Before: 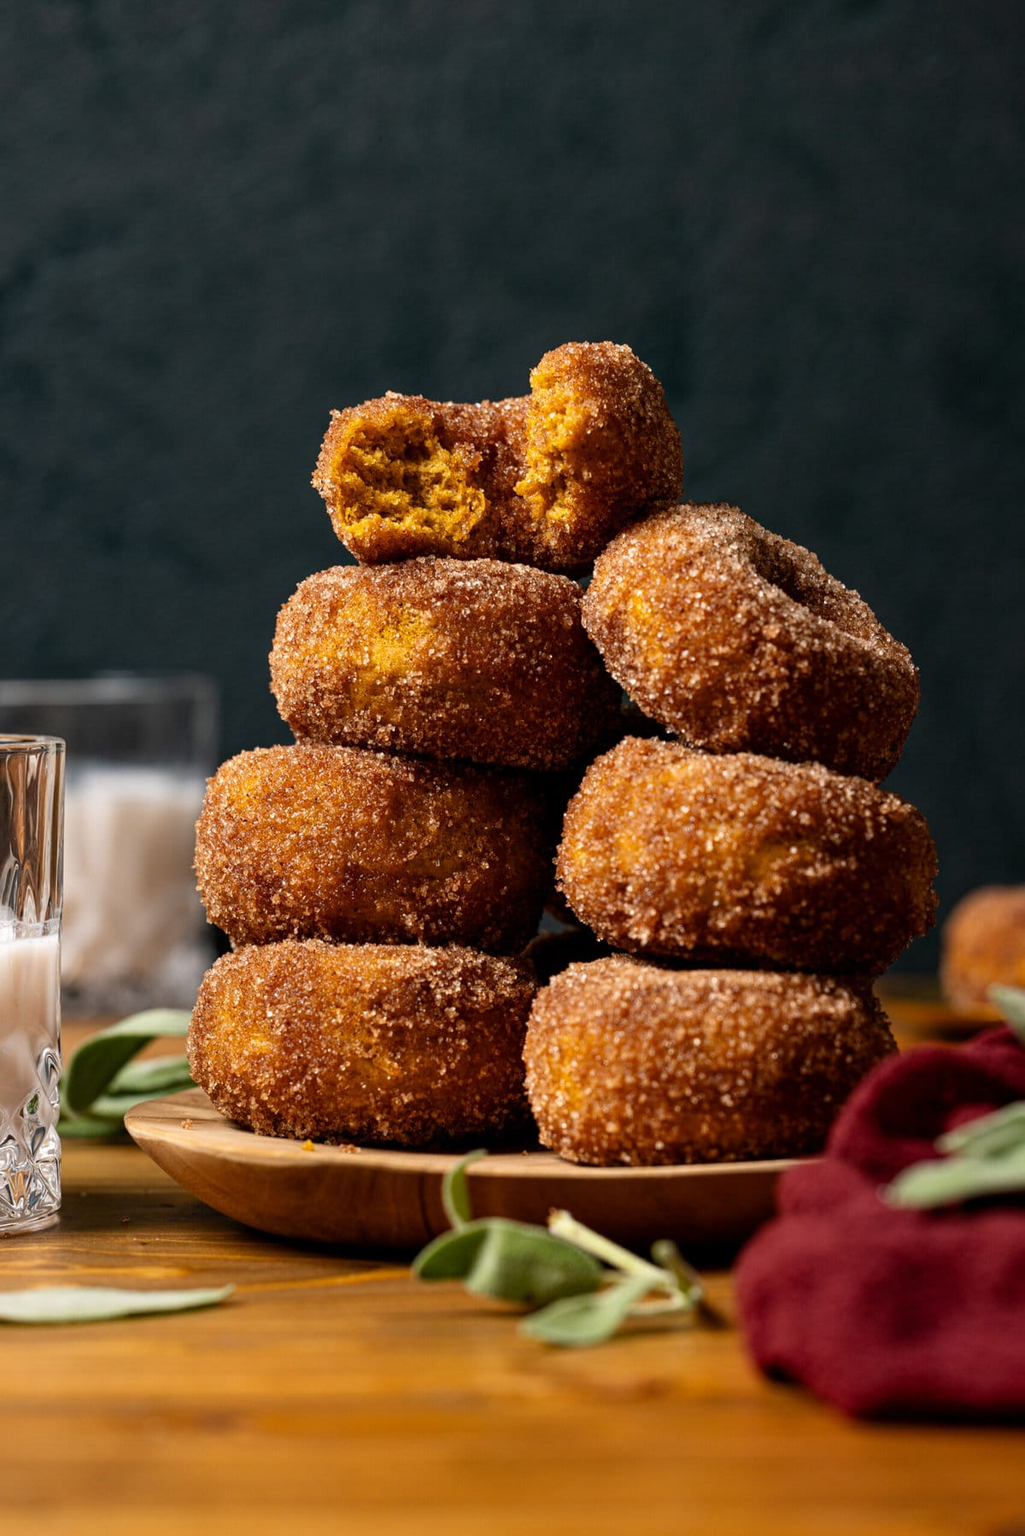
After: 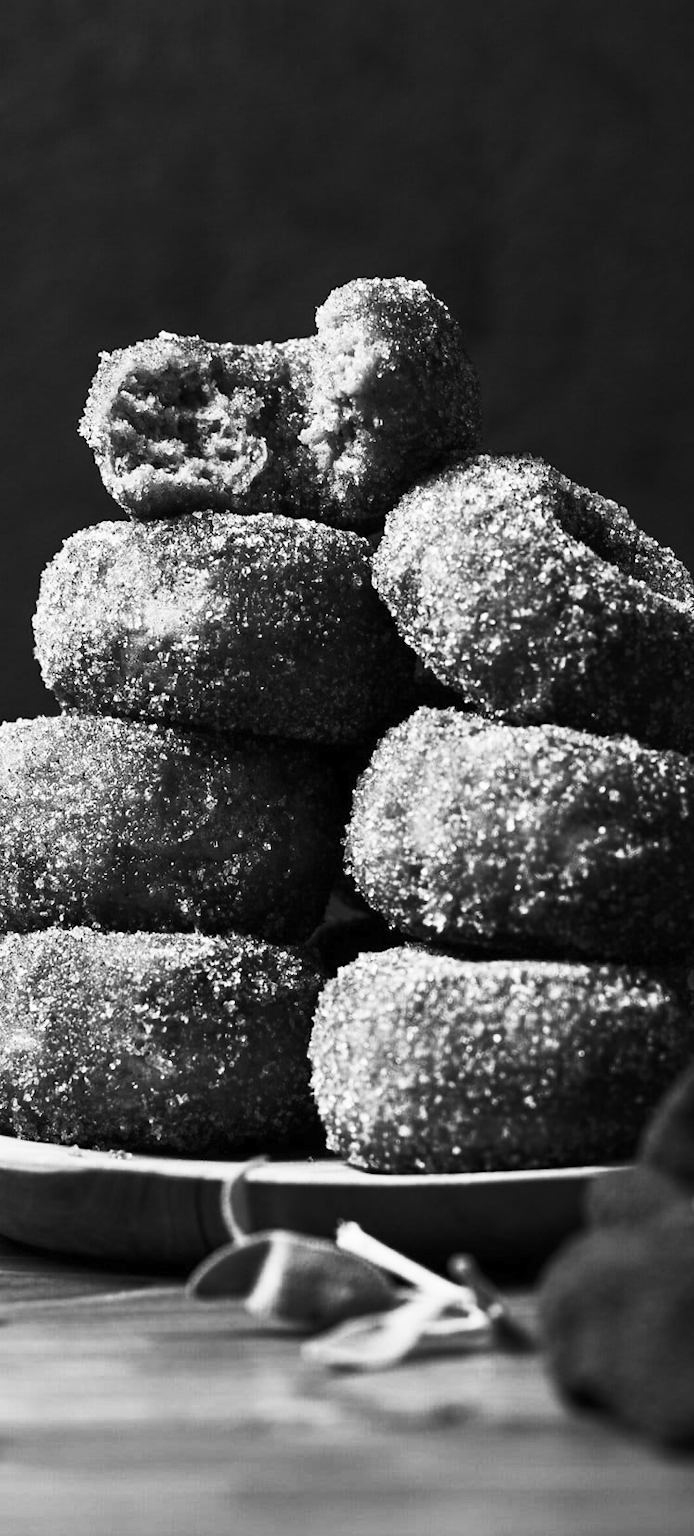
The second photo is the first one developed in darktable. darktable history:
crop and rotate: left 23.352%, top 5.64%, right 14.206%, bottom 2.28%
contrast brightness saturation: contrast 0.629, brightness 0.359, saturation 0.148
color calibration: output gray [0.25, 0.35, 0.4, 0], illuminant same as pipeline (D50), adaptation none (bypass), x 0.333, y 0.333, temperature 5021 K
